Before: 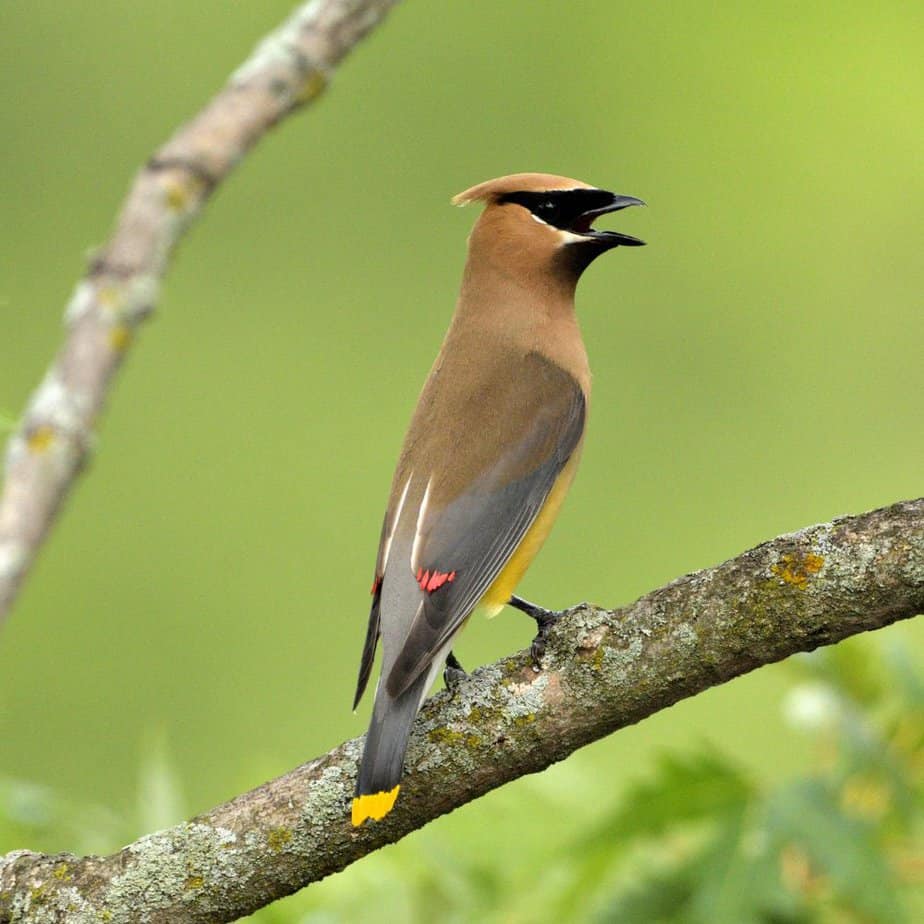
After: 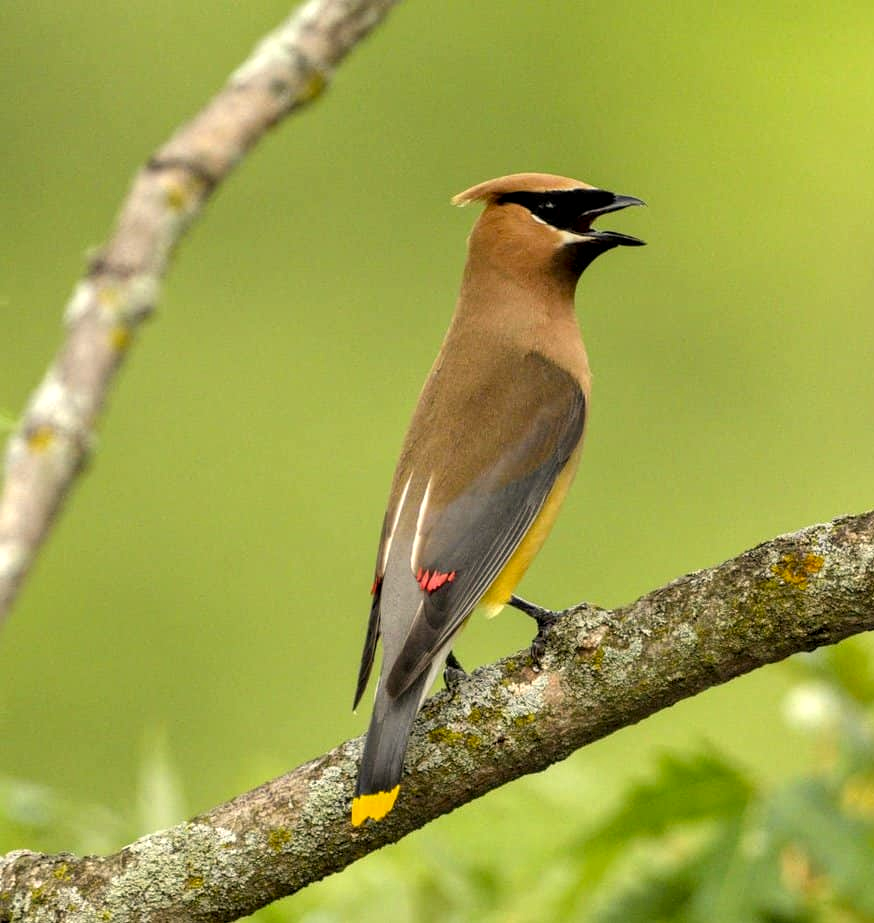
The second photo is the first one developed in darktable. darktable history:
color calibration: x 0.331, y 0.346, temperature 5666.87 K
crop and rotate: left 0%, right 5.357%
local contrast: detail 130%
color balance rgb: perceptual saturation grading › global saturation 1.87%, perceptual saturation grading › highlights -2.076%, perceptual saturation grading › mid-tones 3.717%, perceptual saturation grading › shadows 6.787%, global vibrance 9.996%
